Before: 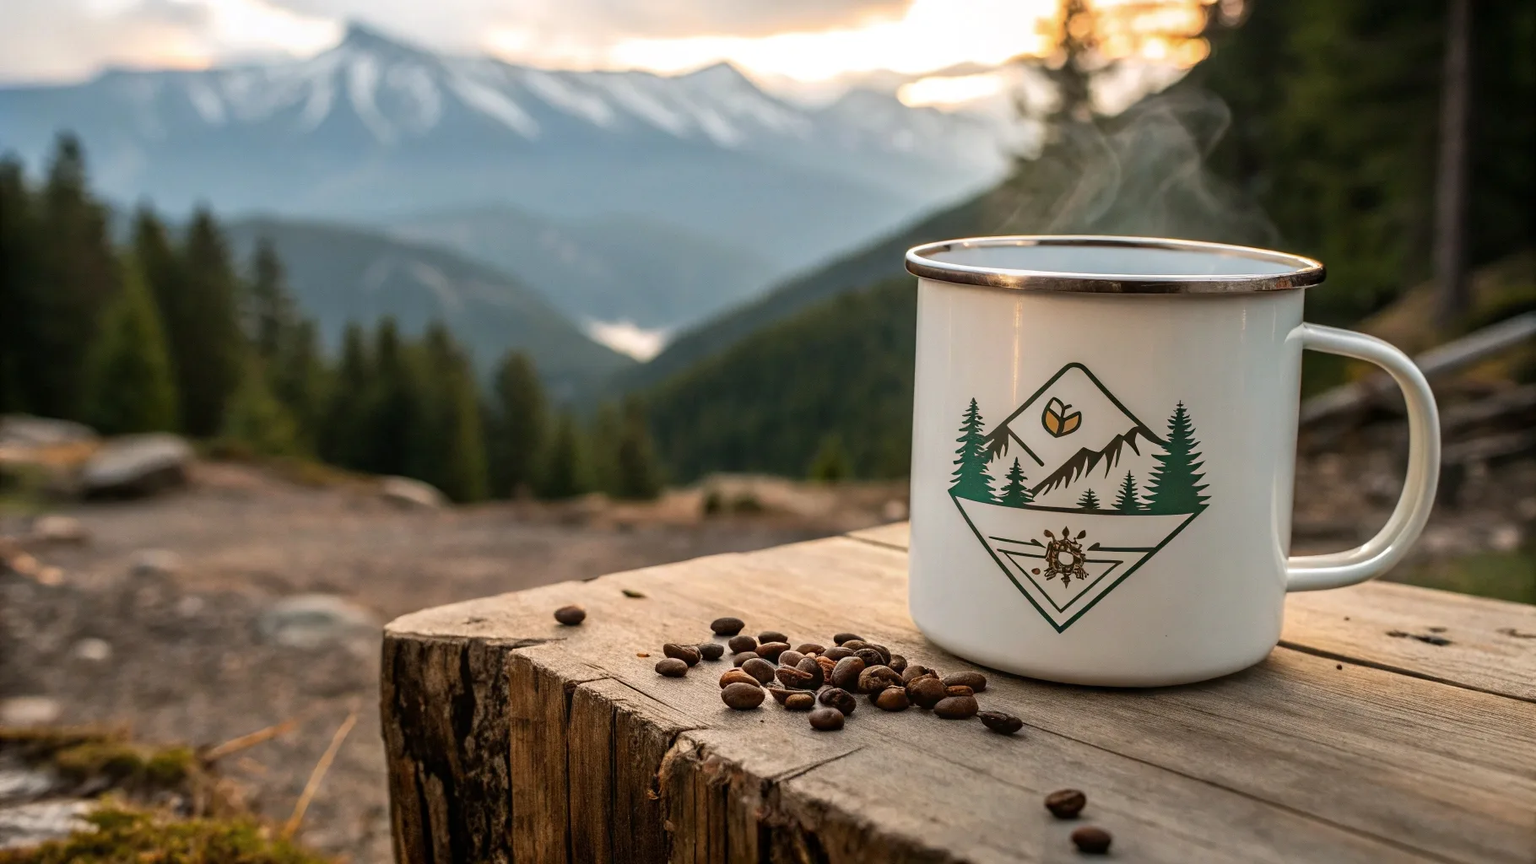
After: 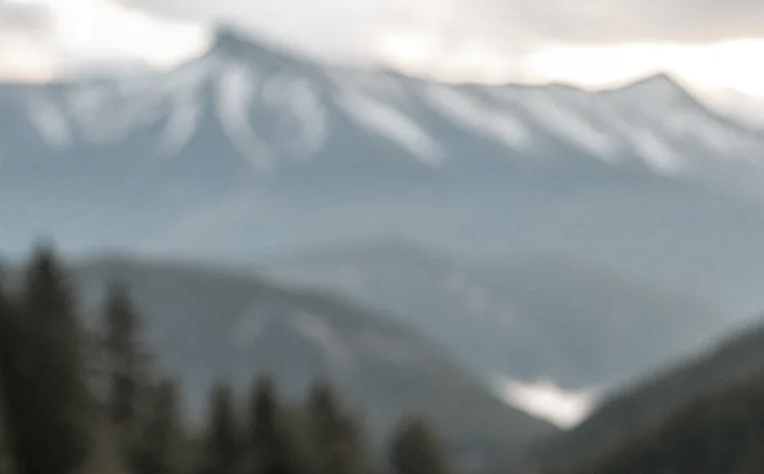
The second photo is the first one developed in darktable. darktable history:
crop and rotate: left 10.817%, top 0.062%, right 47.194%, bottom 53.626%
color zones: curves: ch1 [(0.238, 0.163) (0.476, 0.2) (0.733, 0.322) (0.848, 0.134)]
